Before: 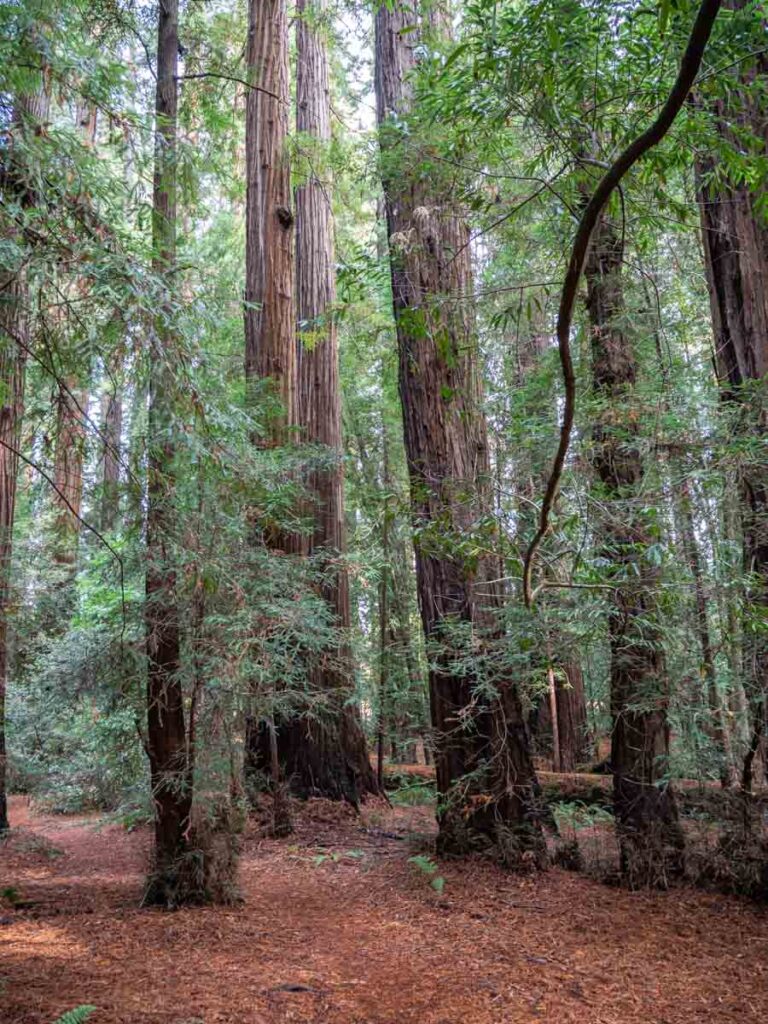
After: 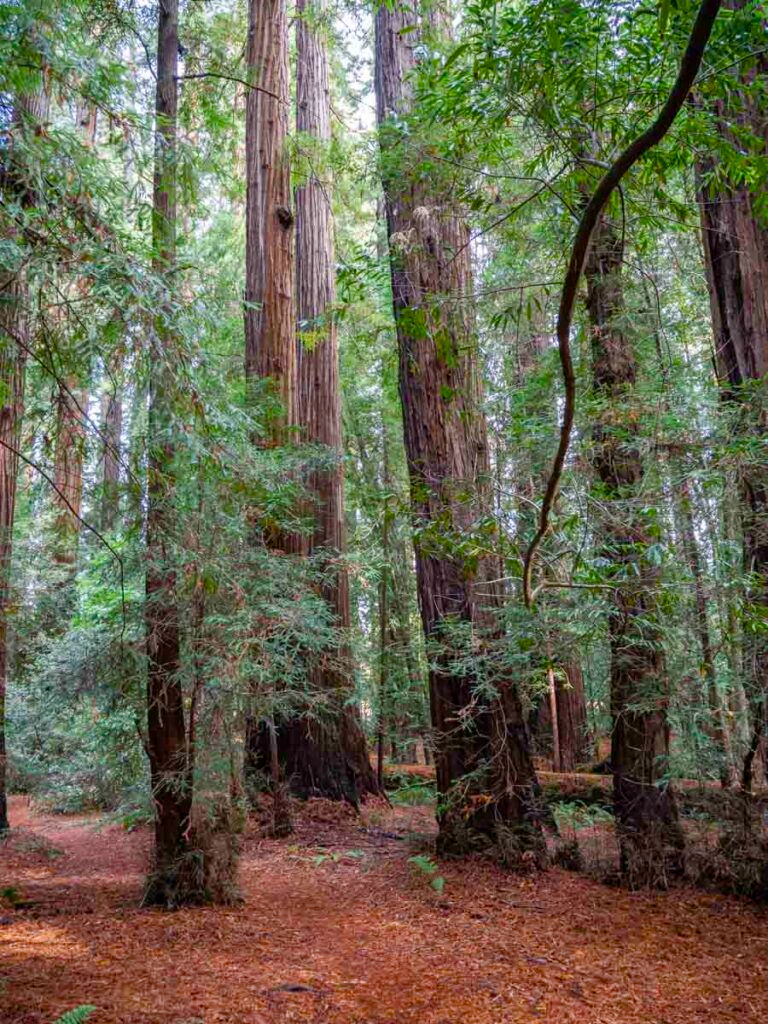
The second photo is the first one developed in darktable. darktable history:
color balance rgb: perceptual saturation grading › global saturation 20%, perceptual saturation grading › highlights -14.273%, perceptual saturation grading › shadows 49.435%
